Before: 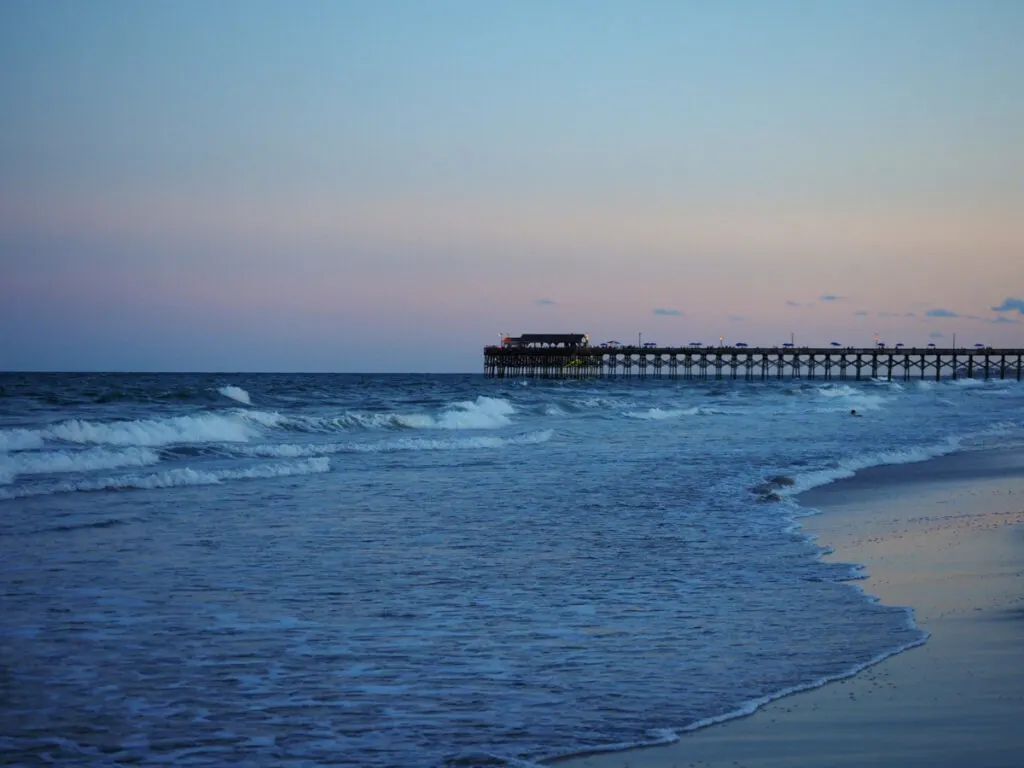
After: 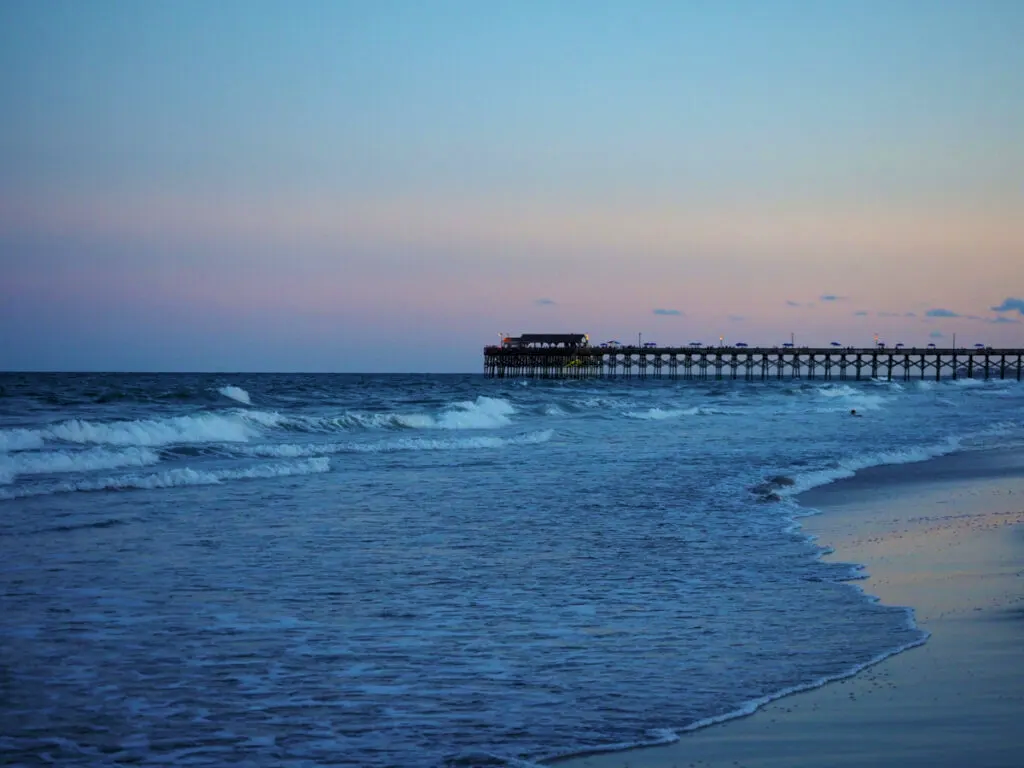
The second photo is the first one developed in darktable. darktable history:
velvia: on, module defaults
local contrast: highlights 101%, shadows 98%, detail 119%, midtone range 0.2
